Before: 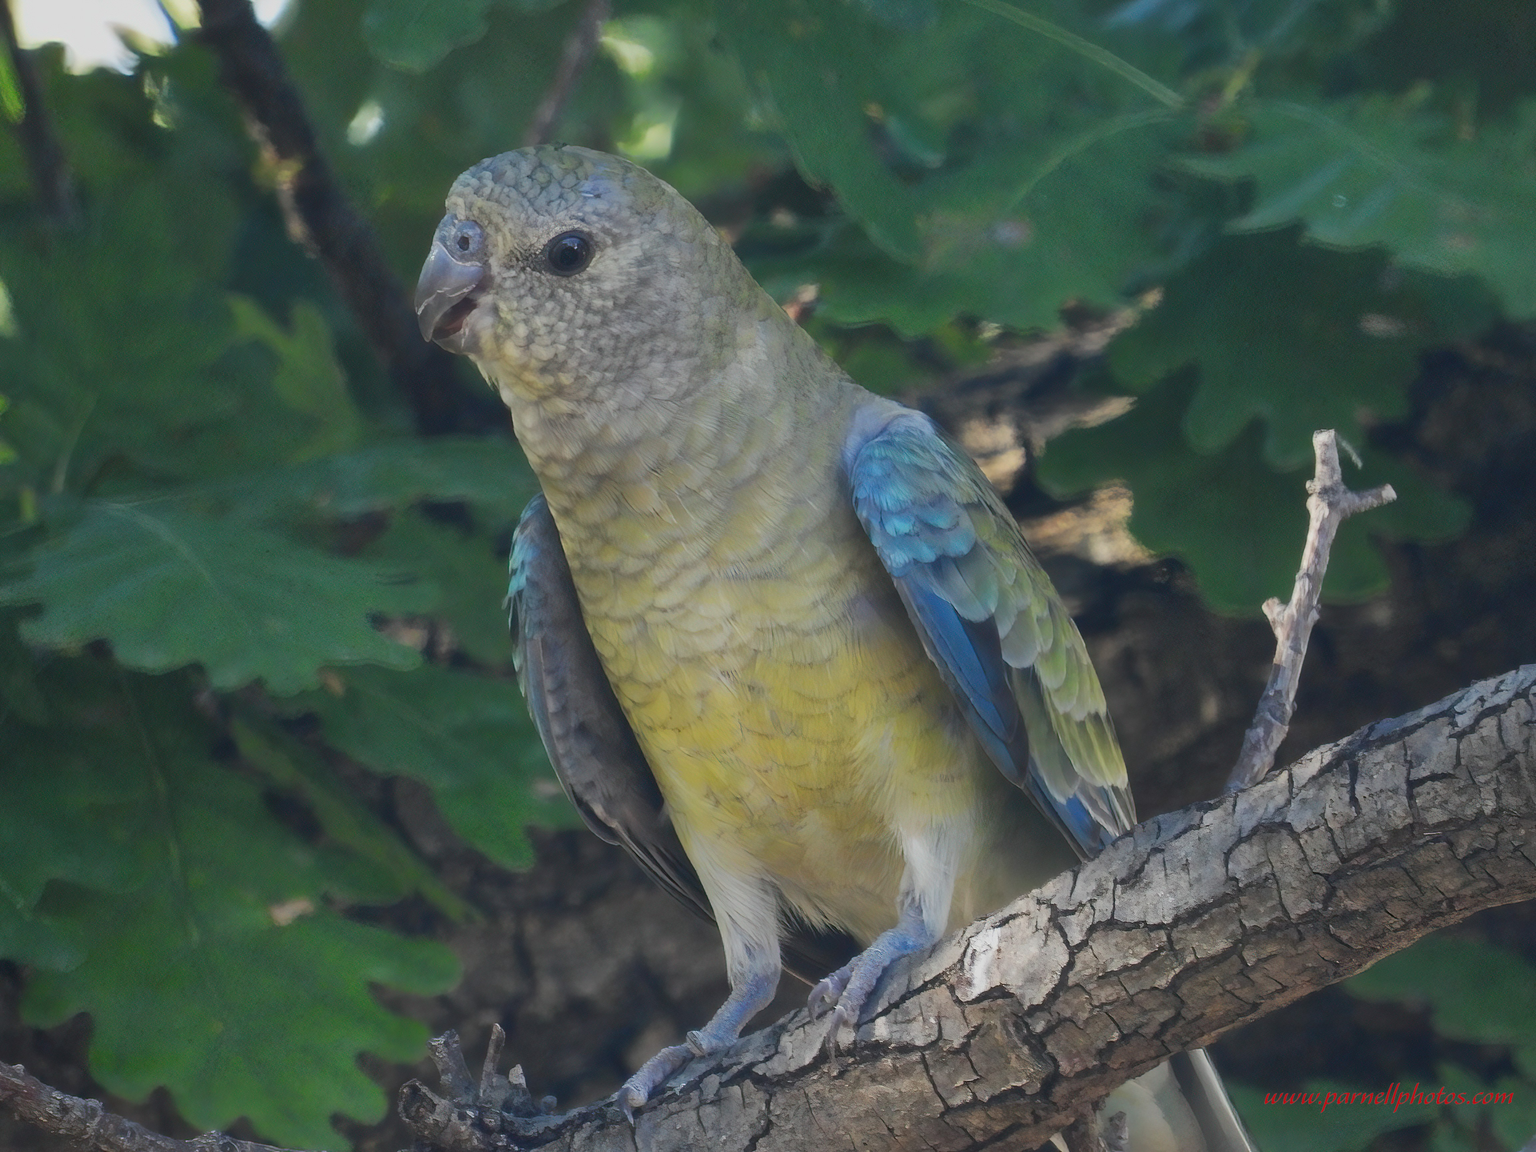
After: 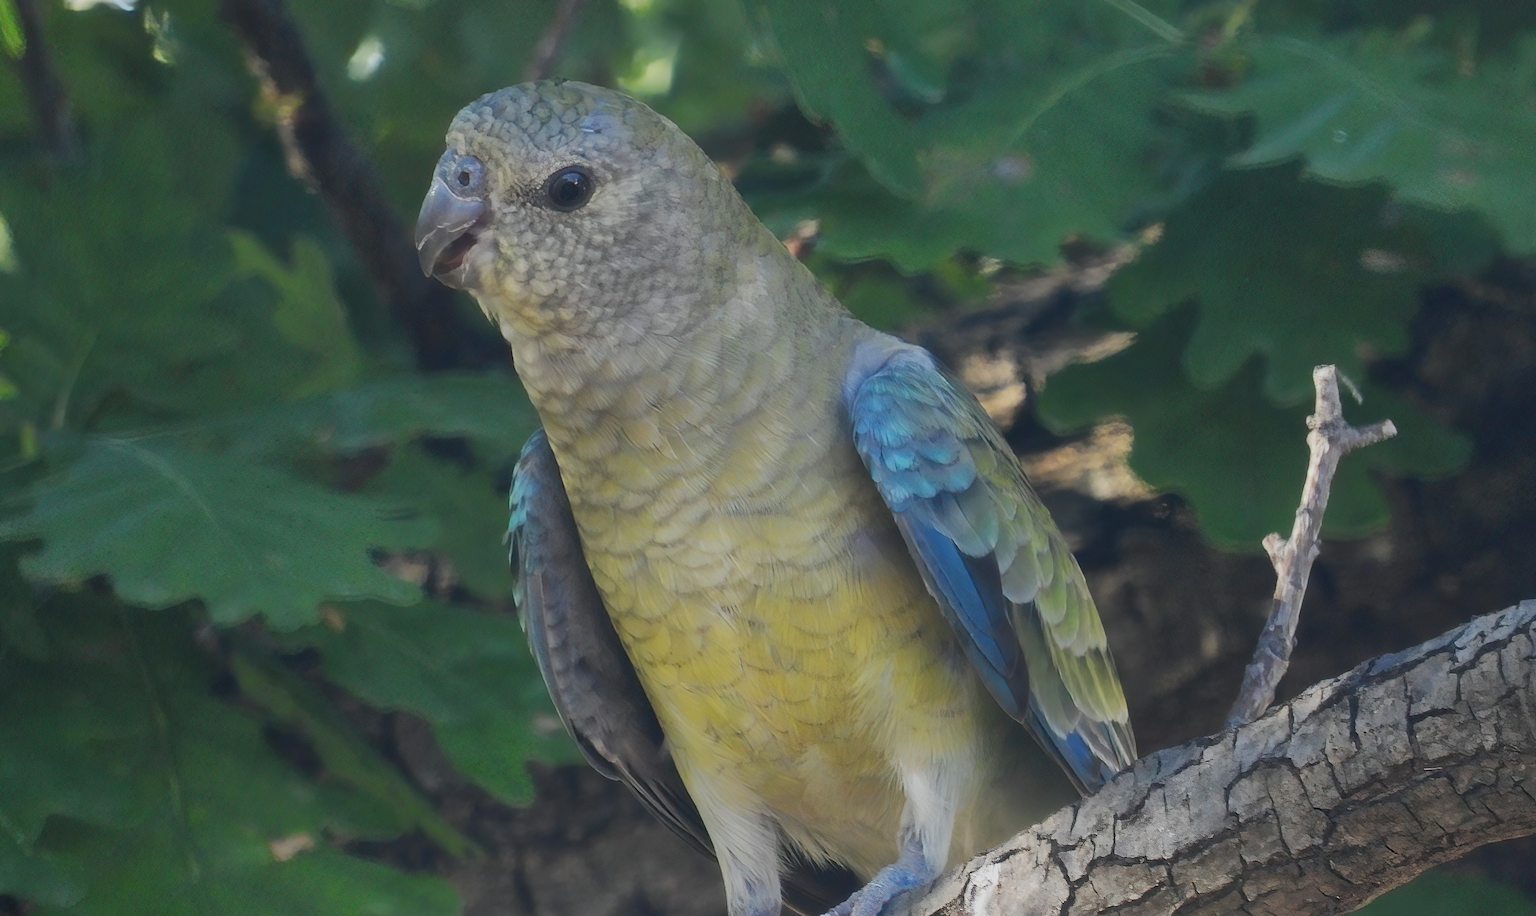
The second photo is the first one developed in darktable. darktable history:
crop and rotate: top 5.658%, bottom 14.752%
